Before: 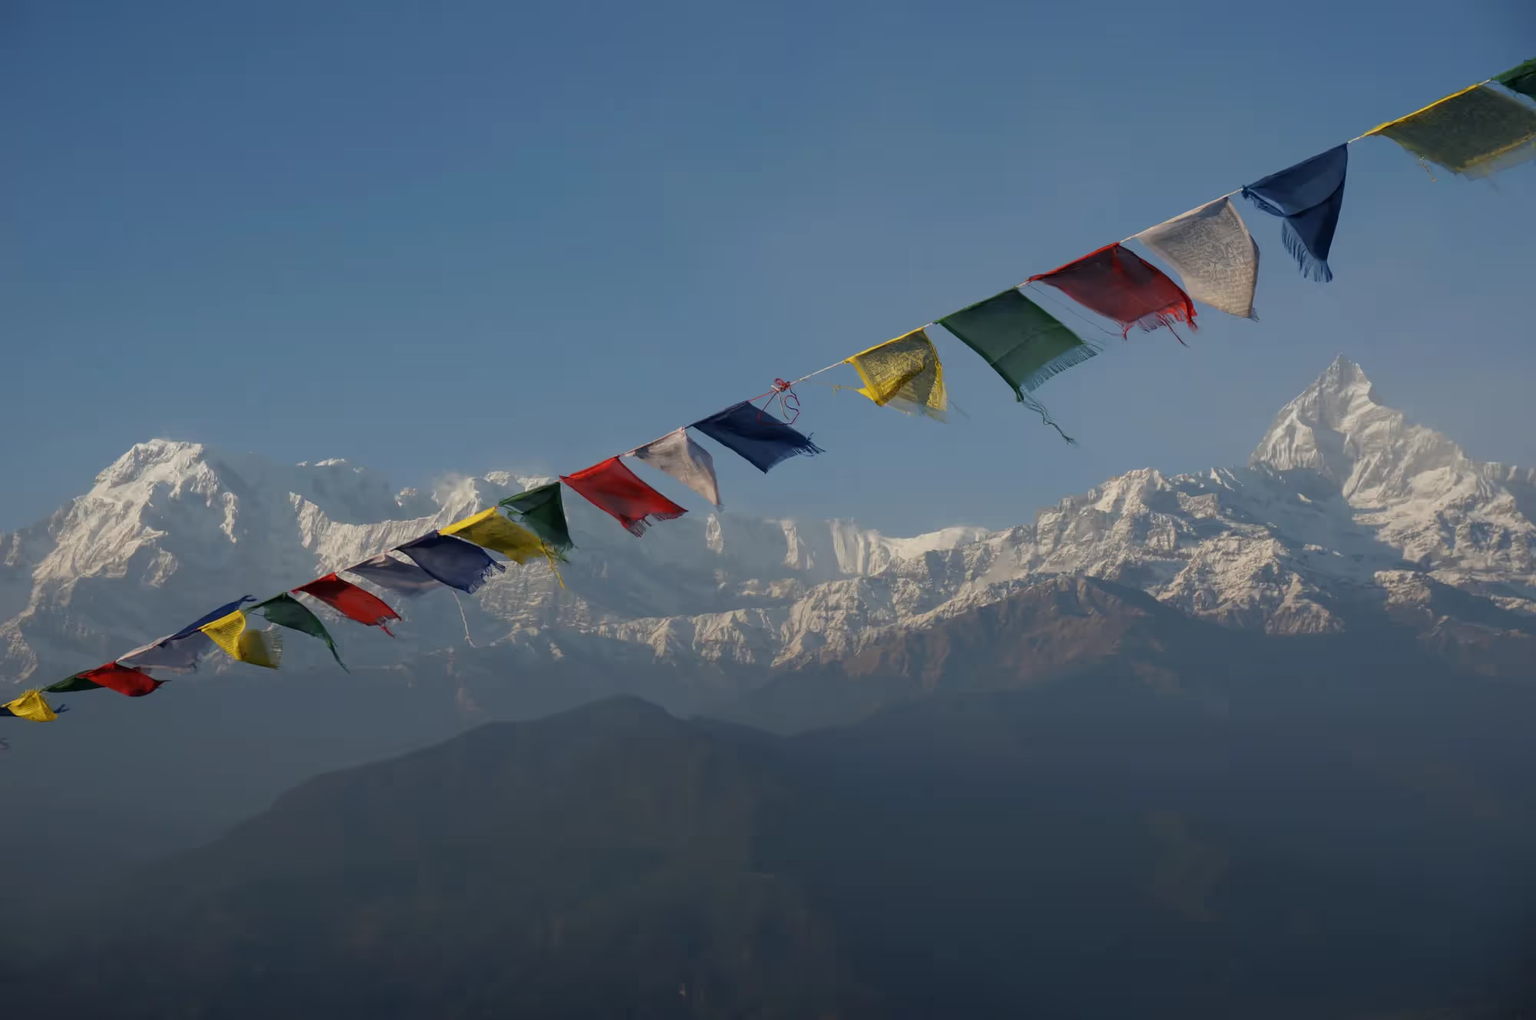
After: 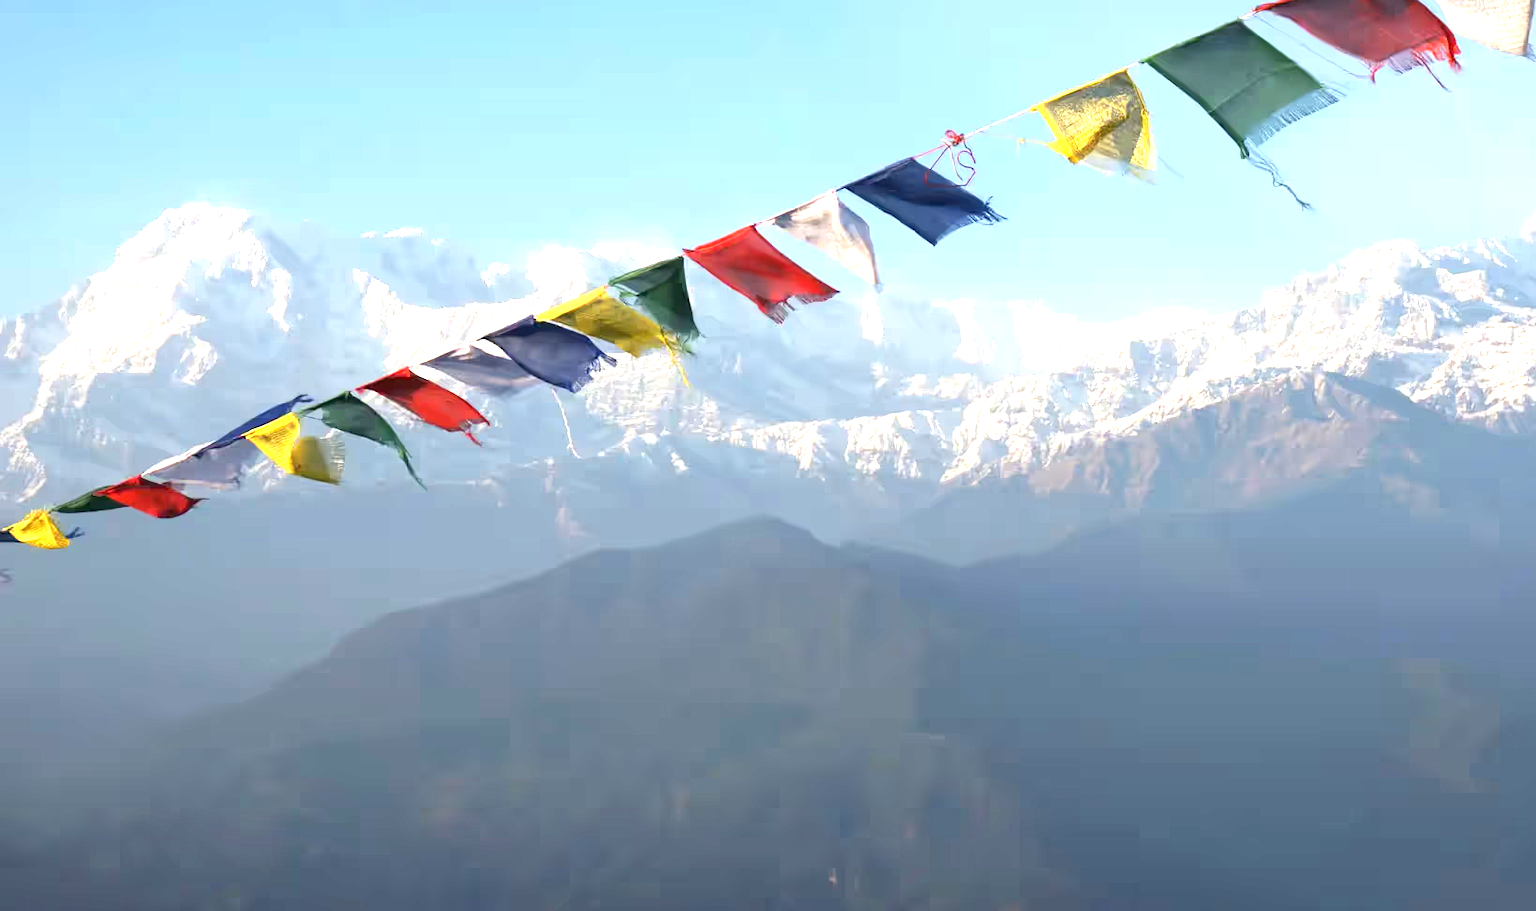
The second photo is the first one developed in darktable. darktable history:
exposure: exposure 2.249 EV, compensate highlight preservation false
crop: top 26.674%, right 18.038%
